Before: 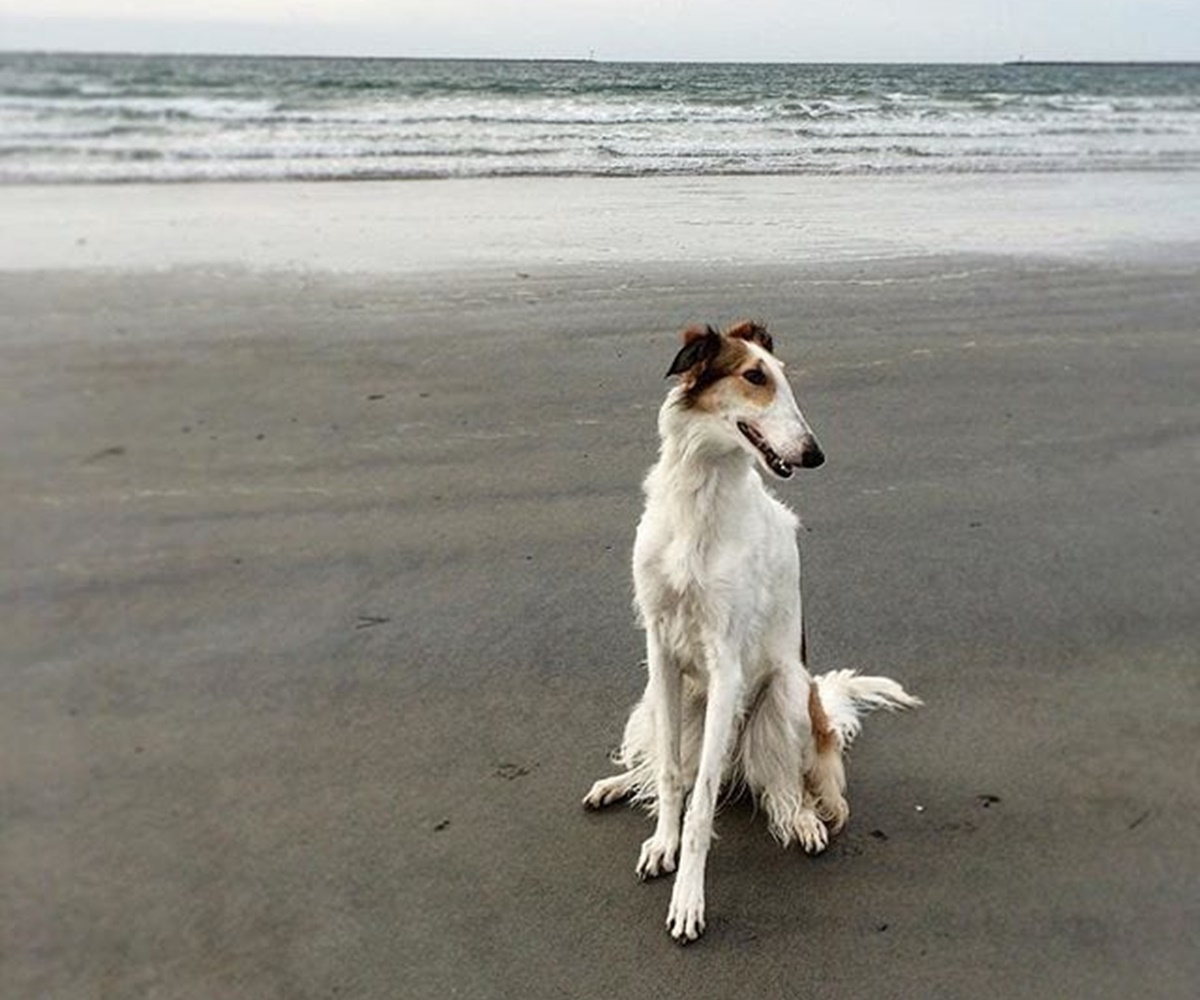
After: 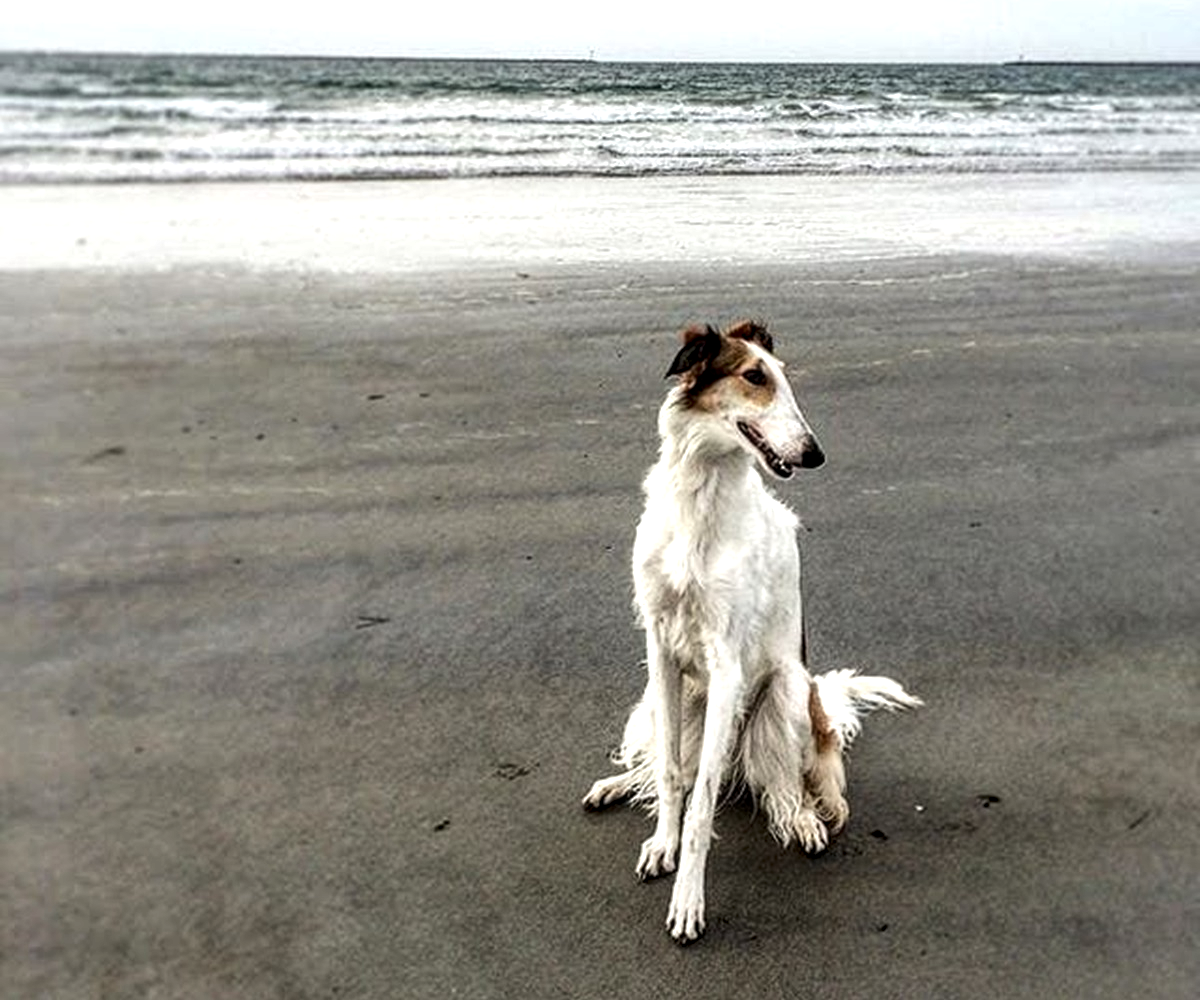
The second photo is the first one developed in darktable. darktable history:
local contrast: highlights 27%, detail 150%
tone equalizer: -8 EV -0.427 EV, -7 EV -0.359 EV, -6 EV -0.352 EV, -5 EV -0.197 EV, -3 EV 0.256 EV, -2 EV 0.337 EV, -1 EV 0.392 EV, +0 EV 0.396 EV, edges refinement/feathering 500, mask exposure compensation -1.57 EV, preserve details no
